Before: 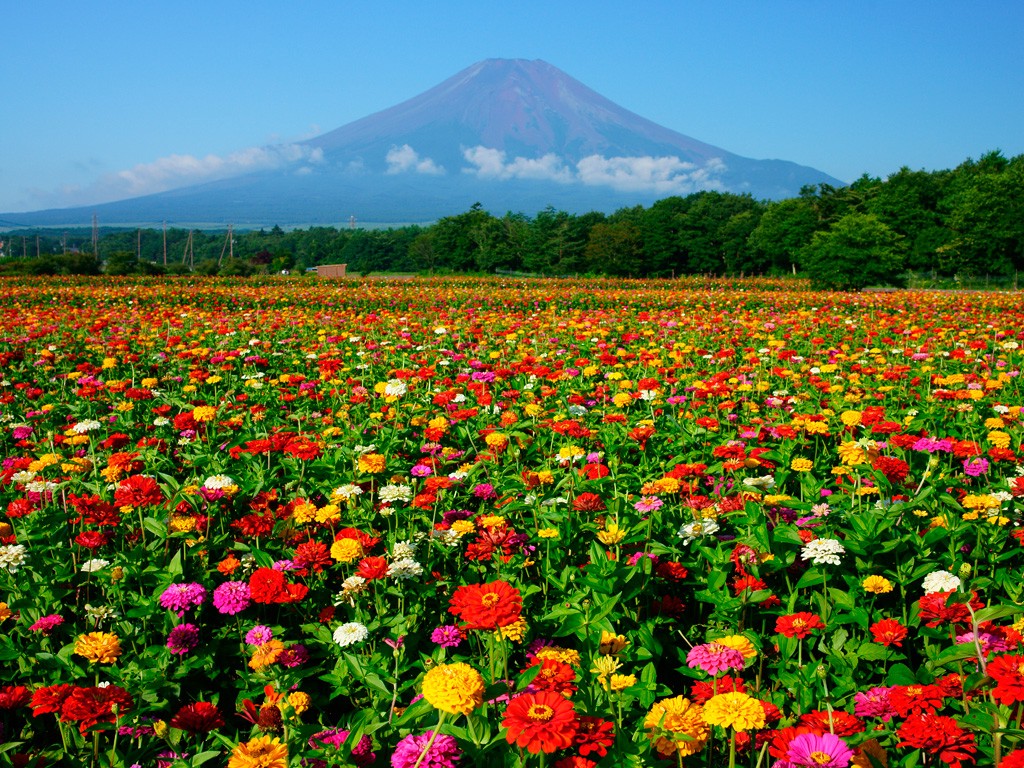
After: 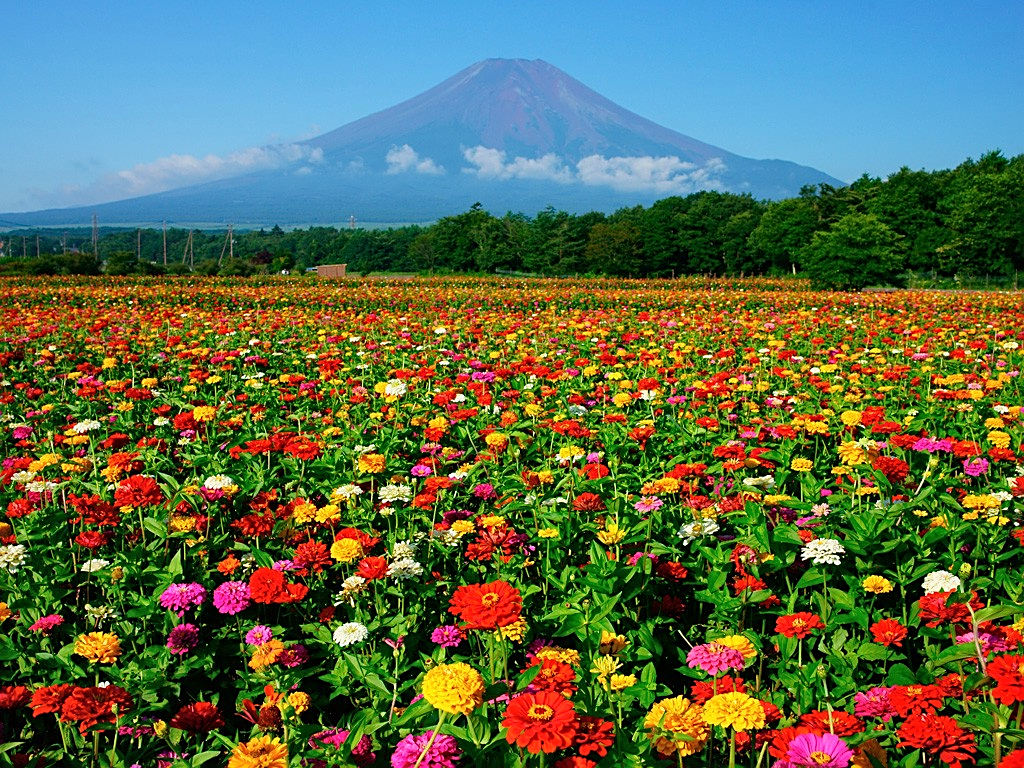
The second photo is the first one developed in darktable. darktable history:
sharpen: on, module defaults
shadows and highlights: shadows 33.25, highlights -46.38, compress 49.56%, soften with gaussian
